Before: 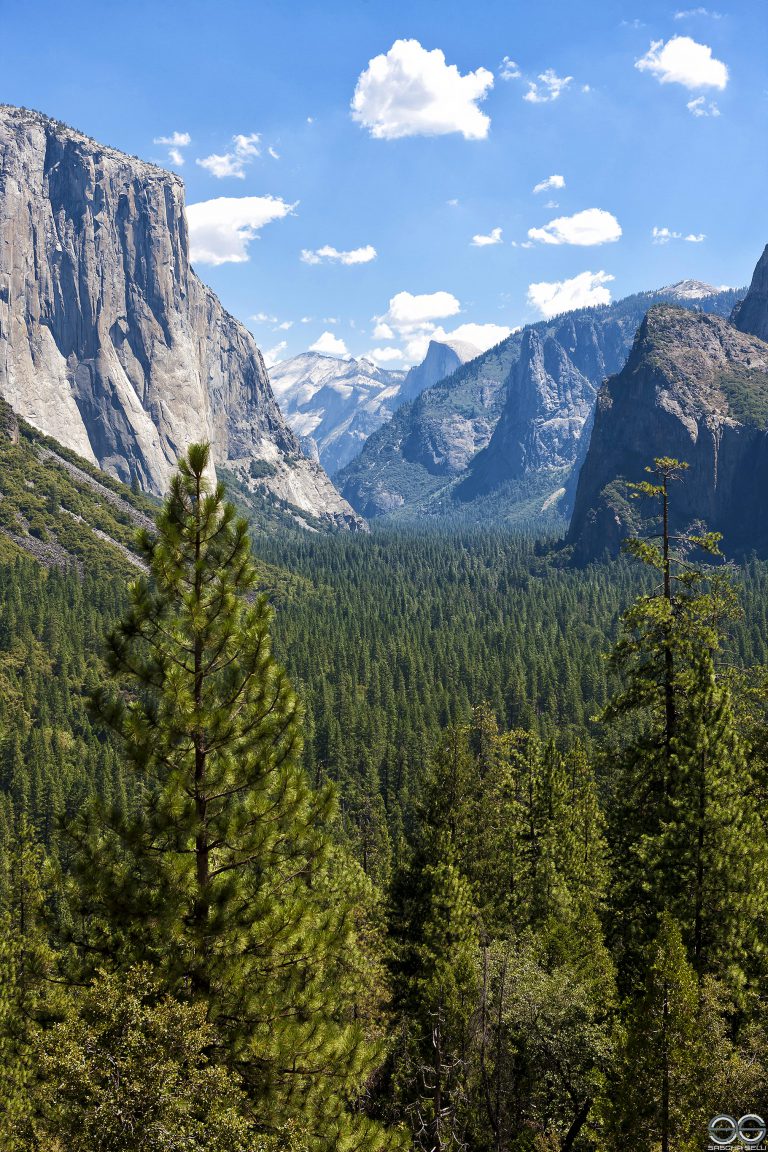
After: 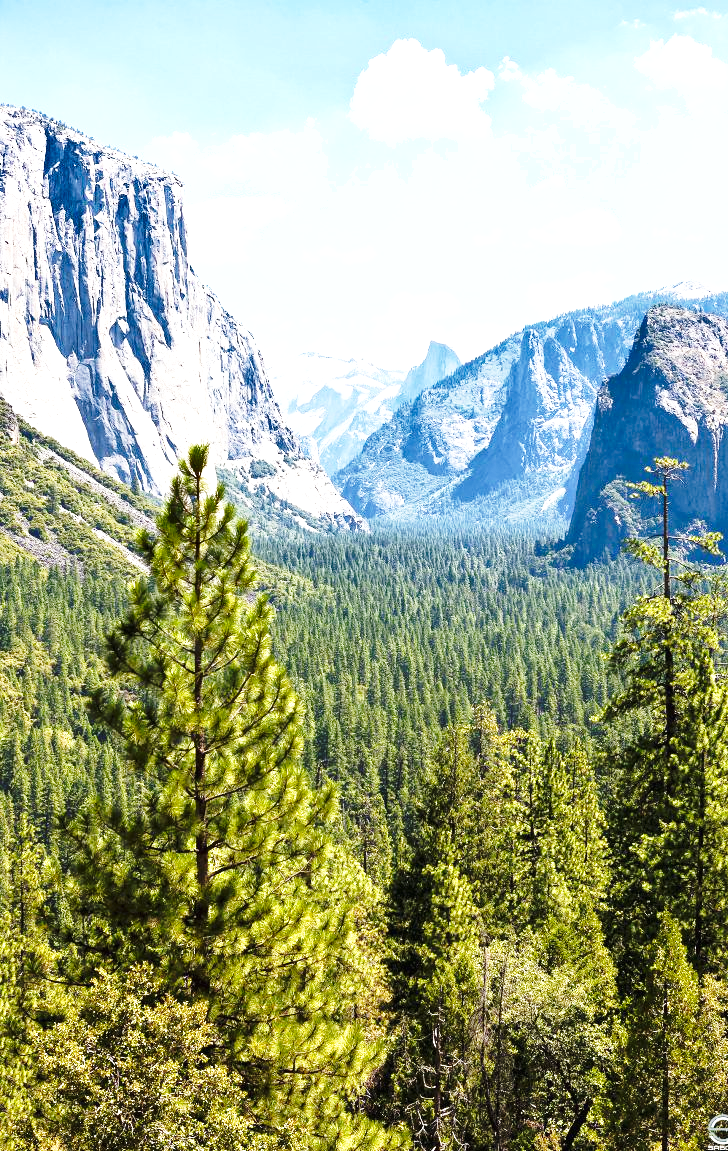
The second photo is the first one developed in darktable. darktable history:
base curve: curves: ch0 [(0, 0) (0.036, 0.037) (0.121, 0.228) (0.46, 0.76) (0.859, 0.983) (1, 1)], preserve colors none
crop and rotate: right 5.167%
shadows and highlights: soften with gaussian
exposure: black level correction 0, exposure 1.2 EV, compensate highlight preservation false
